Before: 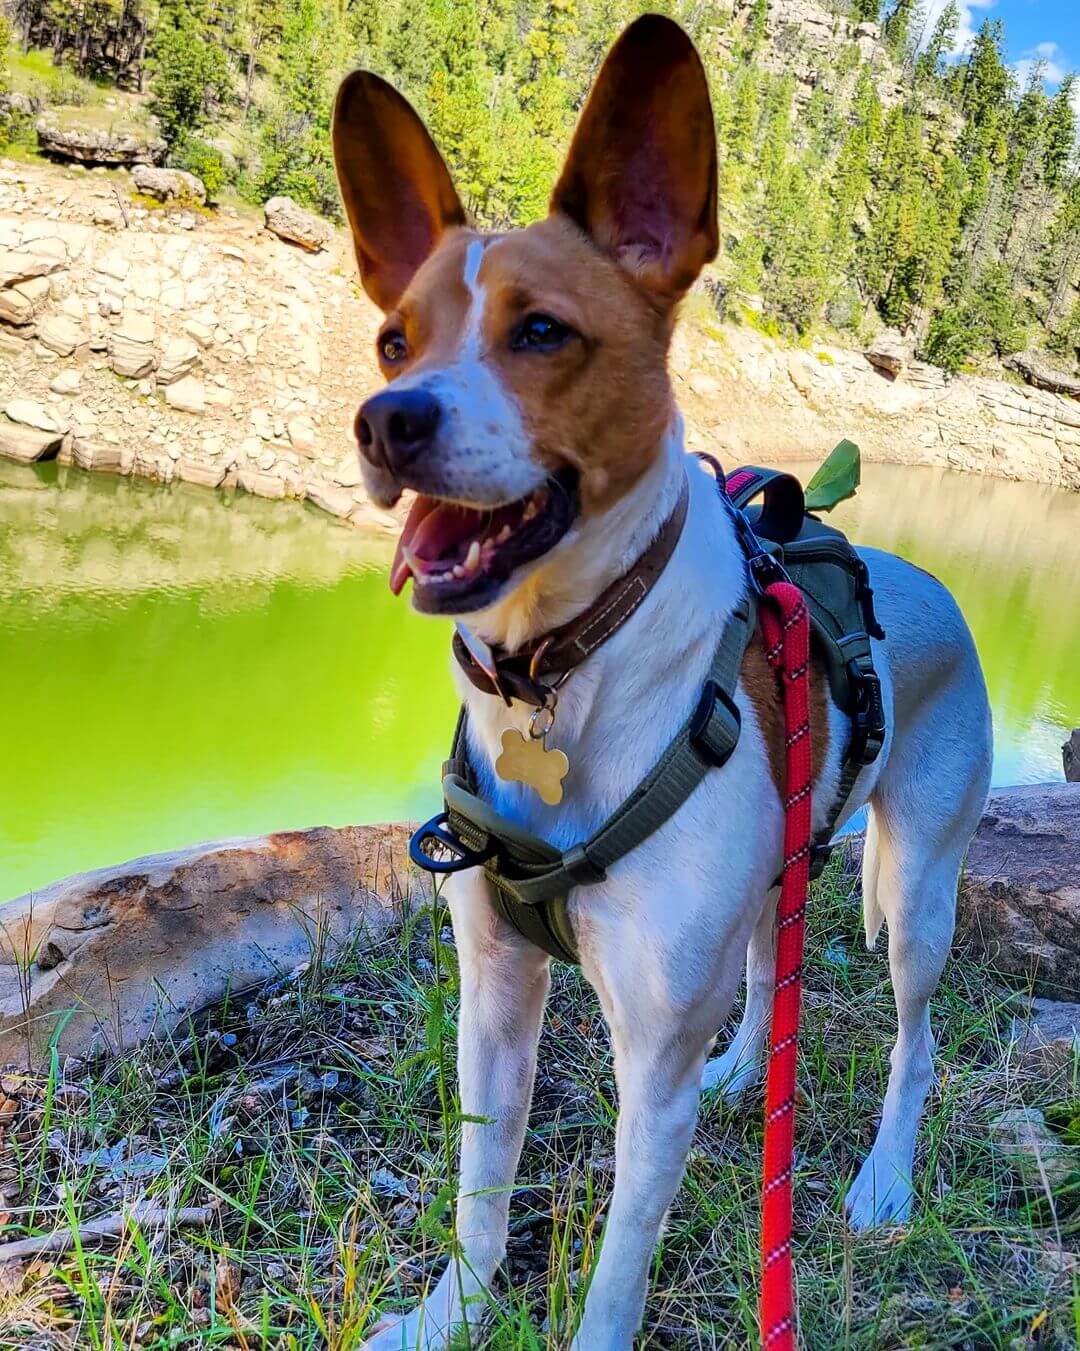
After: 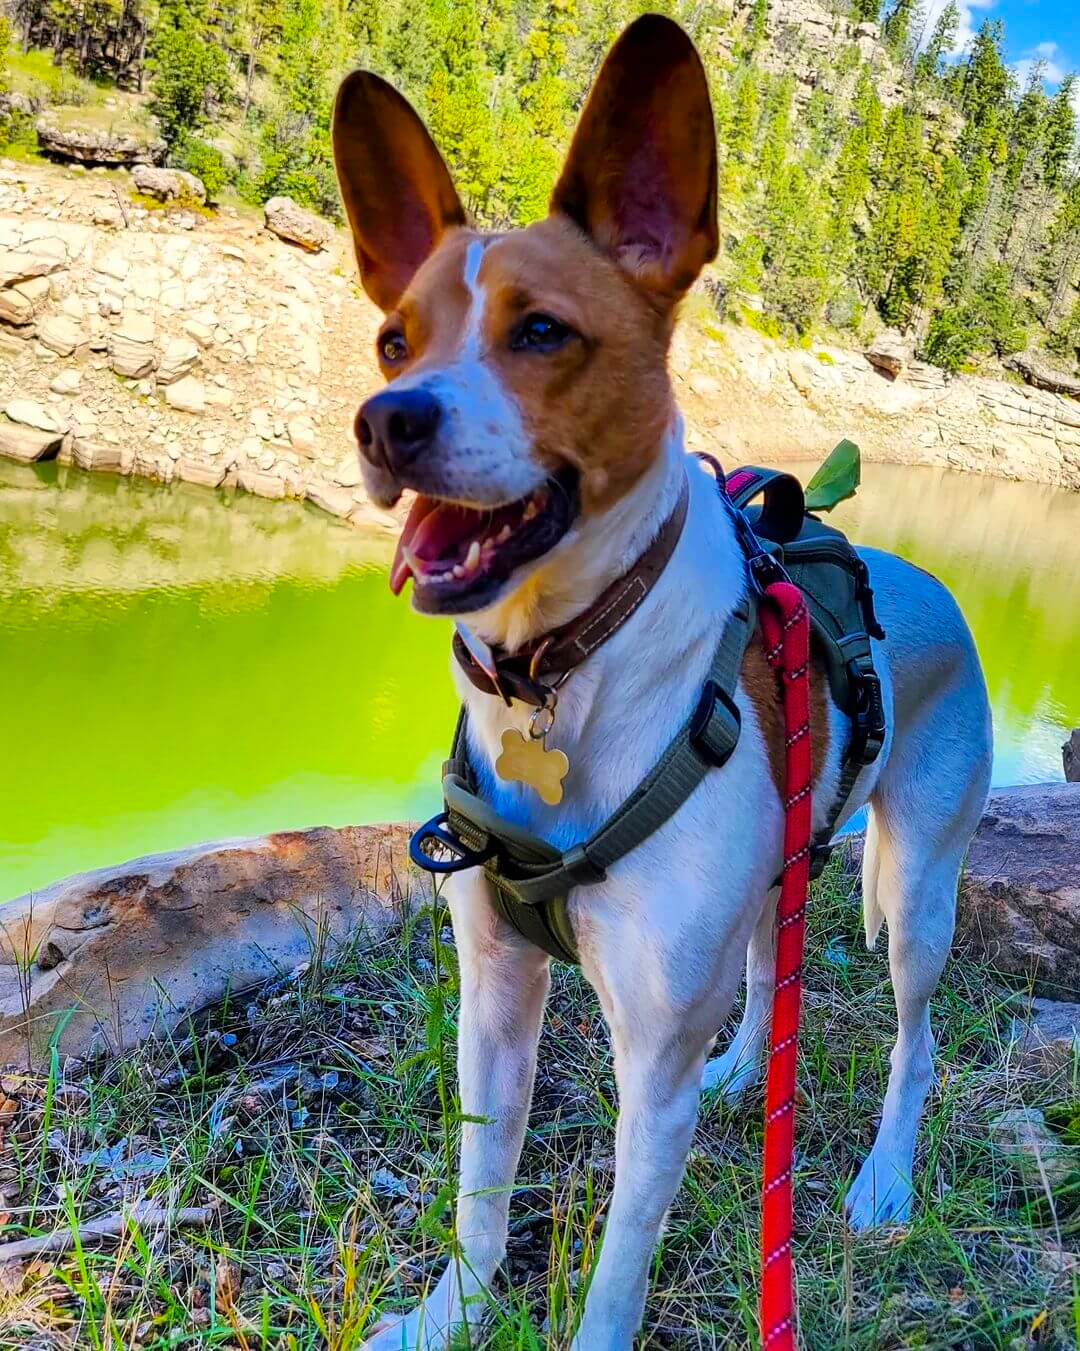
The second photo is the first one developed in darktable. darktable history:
color balance rgb: perceptual saturation grading › global saturation 19.541%
